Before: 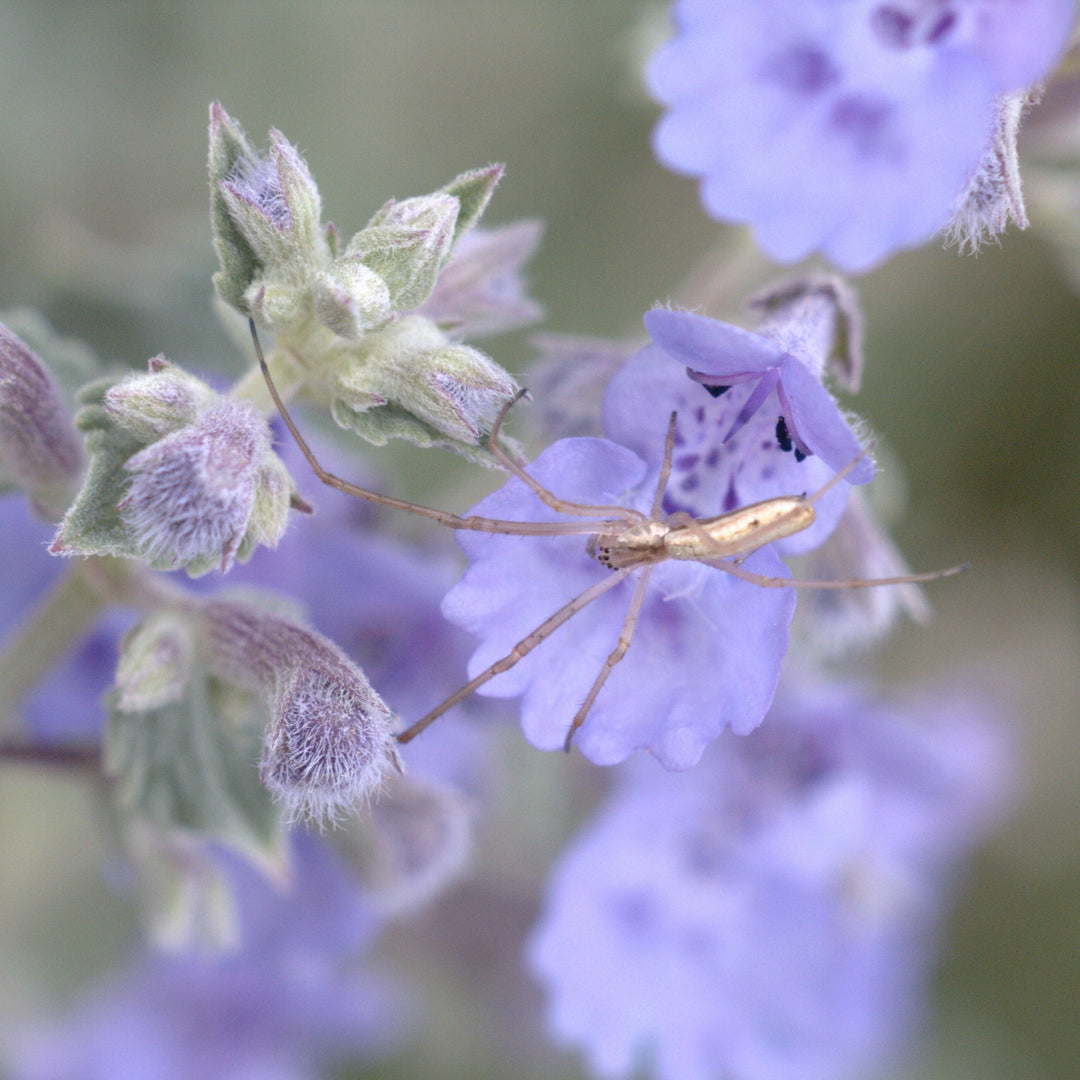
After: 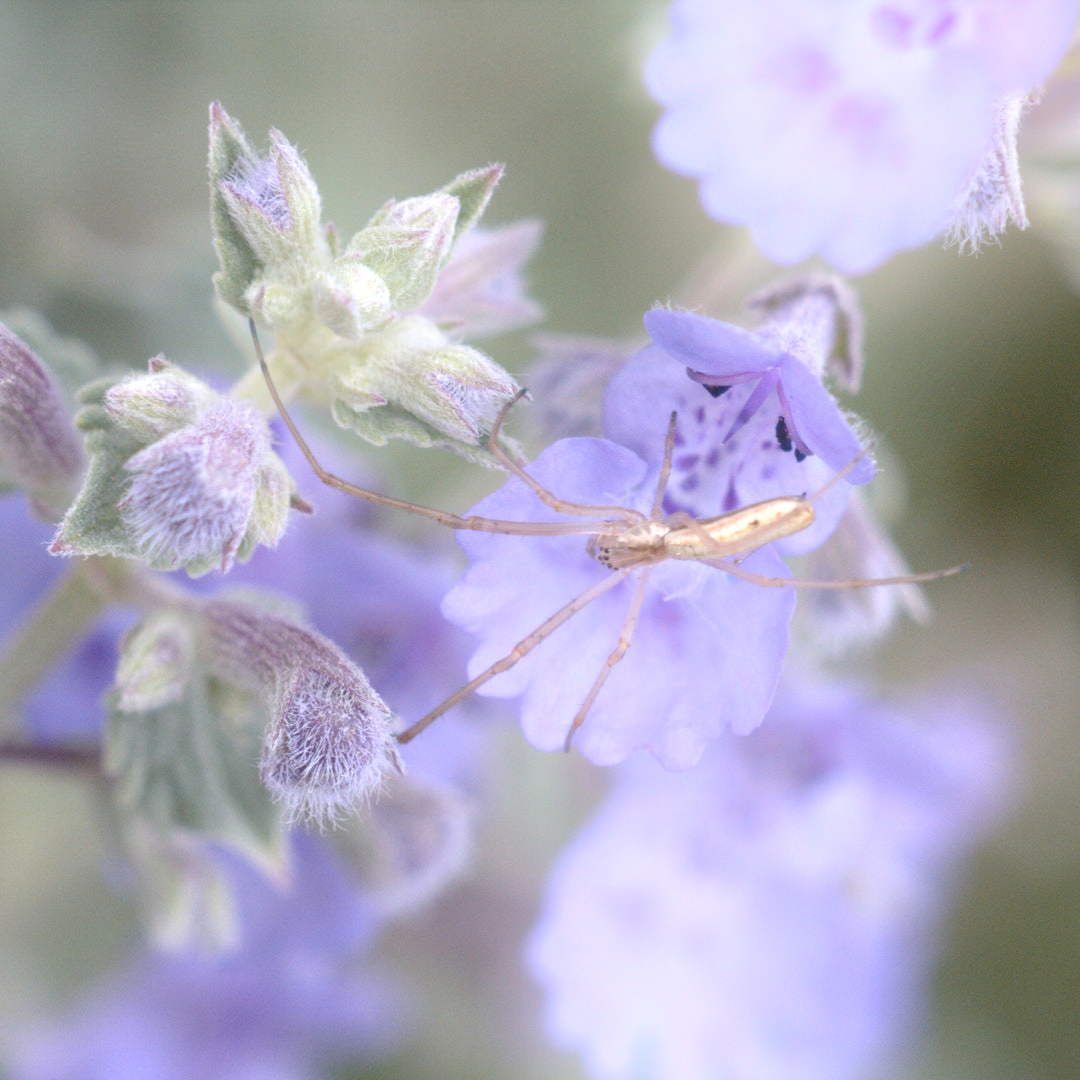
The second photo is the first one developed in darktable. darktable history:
white balance: emerald 1
rotate and perspective: automatic cropping off
exposure: black level correction 0.001, exposure 0.191 EV, compensate highlight preservation false
bloom: on, module defaults
